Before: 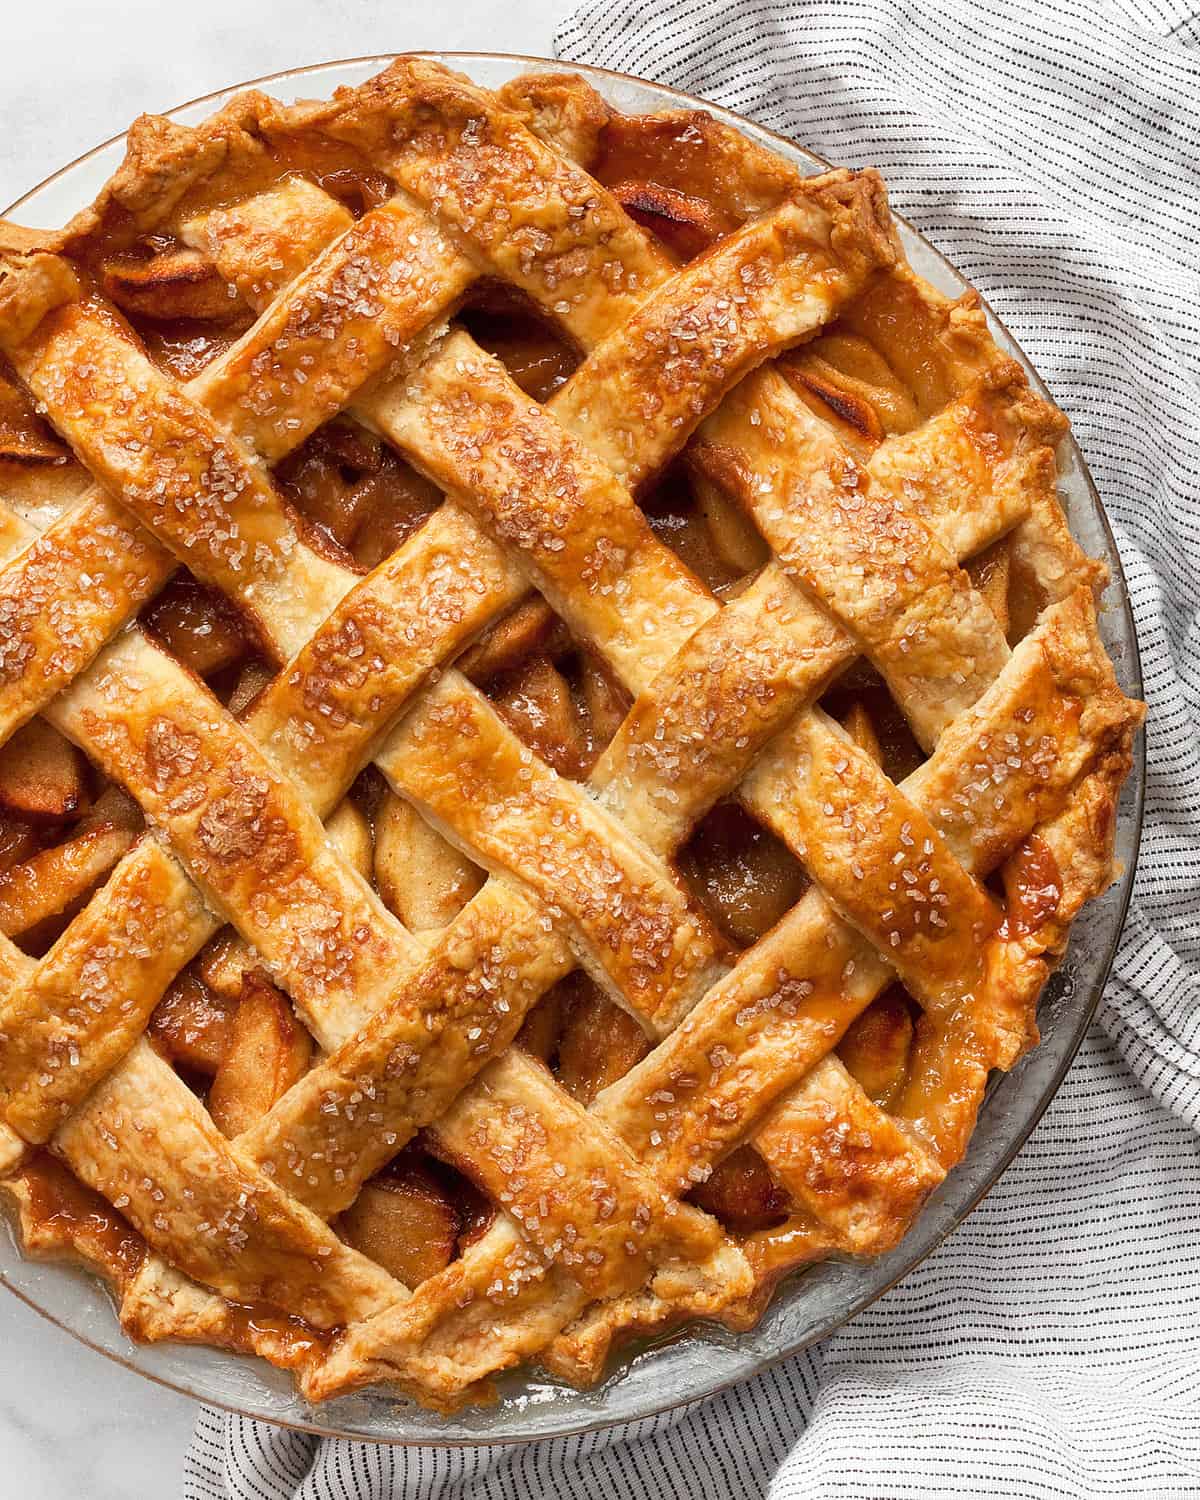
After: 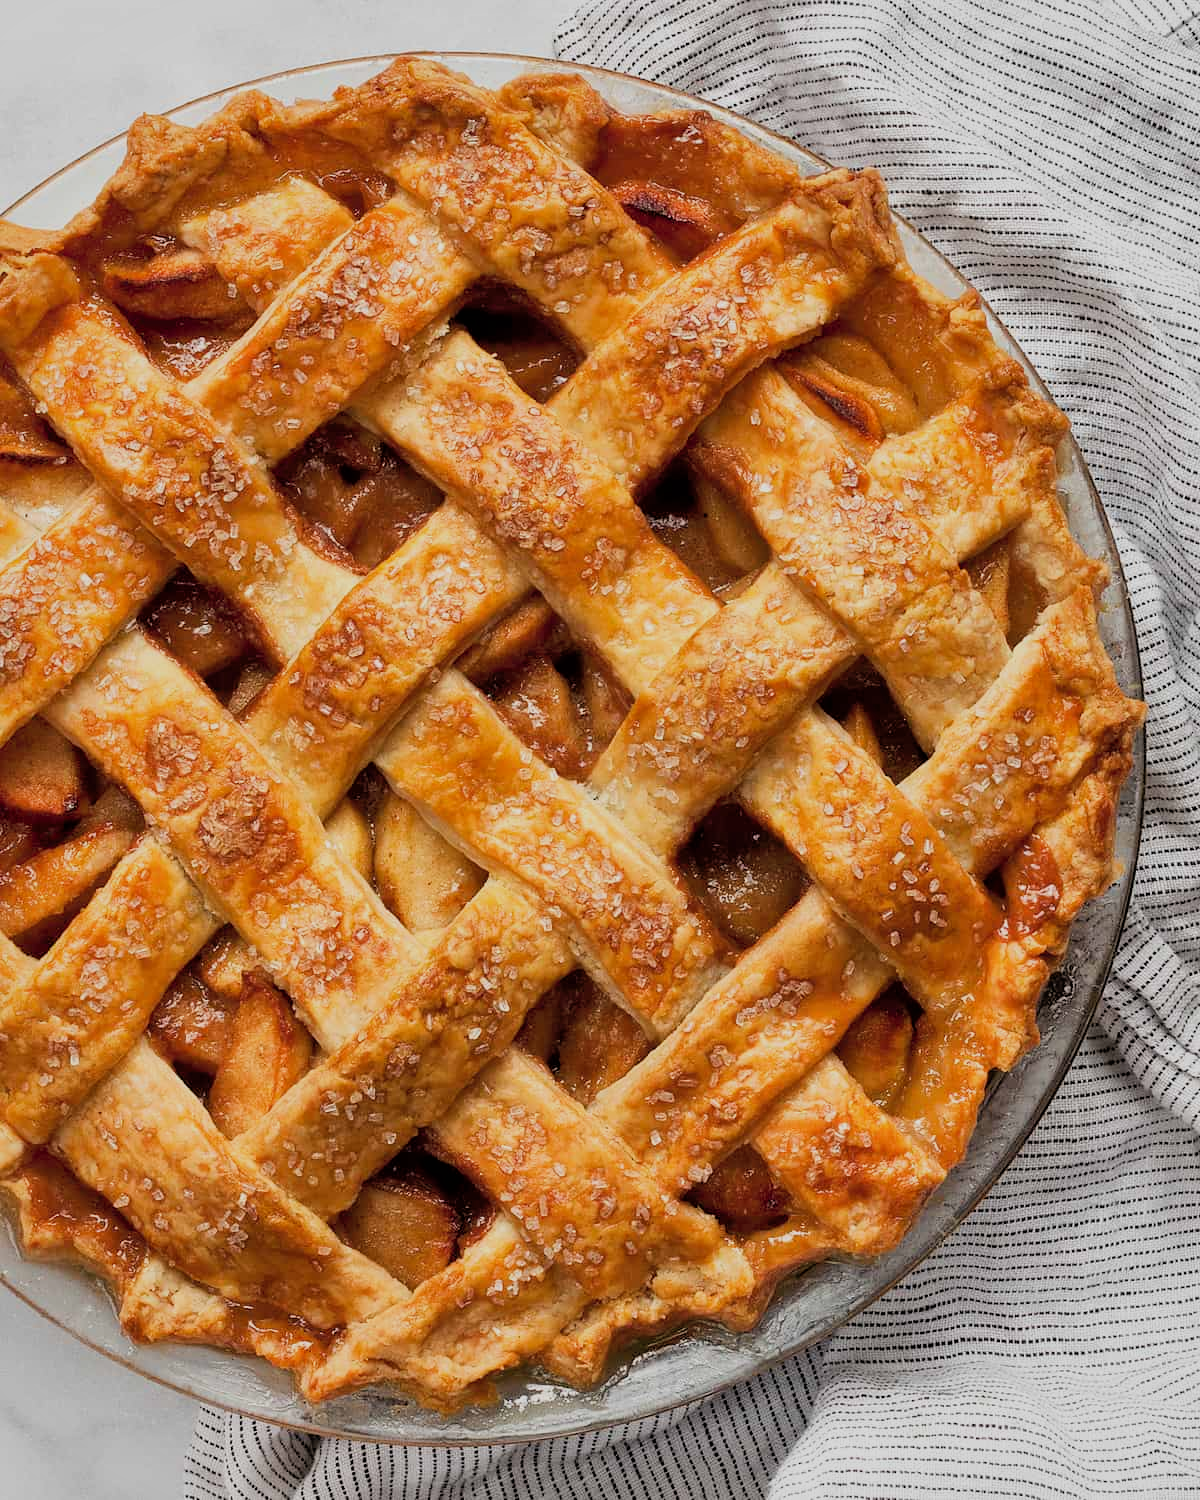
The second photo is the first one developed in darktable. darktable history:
filmic rgb: black relative exposure -7.99 EV, white relative exposure 4.04 EV, threshold 3.03 EV, hardness 4.17, latitude 49.13%, contrast 1.101, enable highlight reconstruction true
shadows and highlights: on, module defaults
